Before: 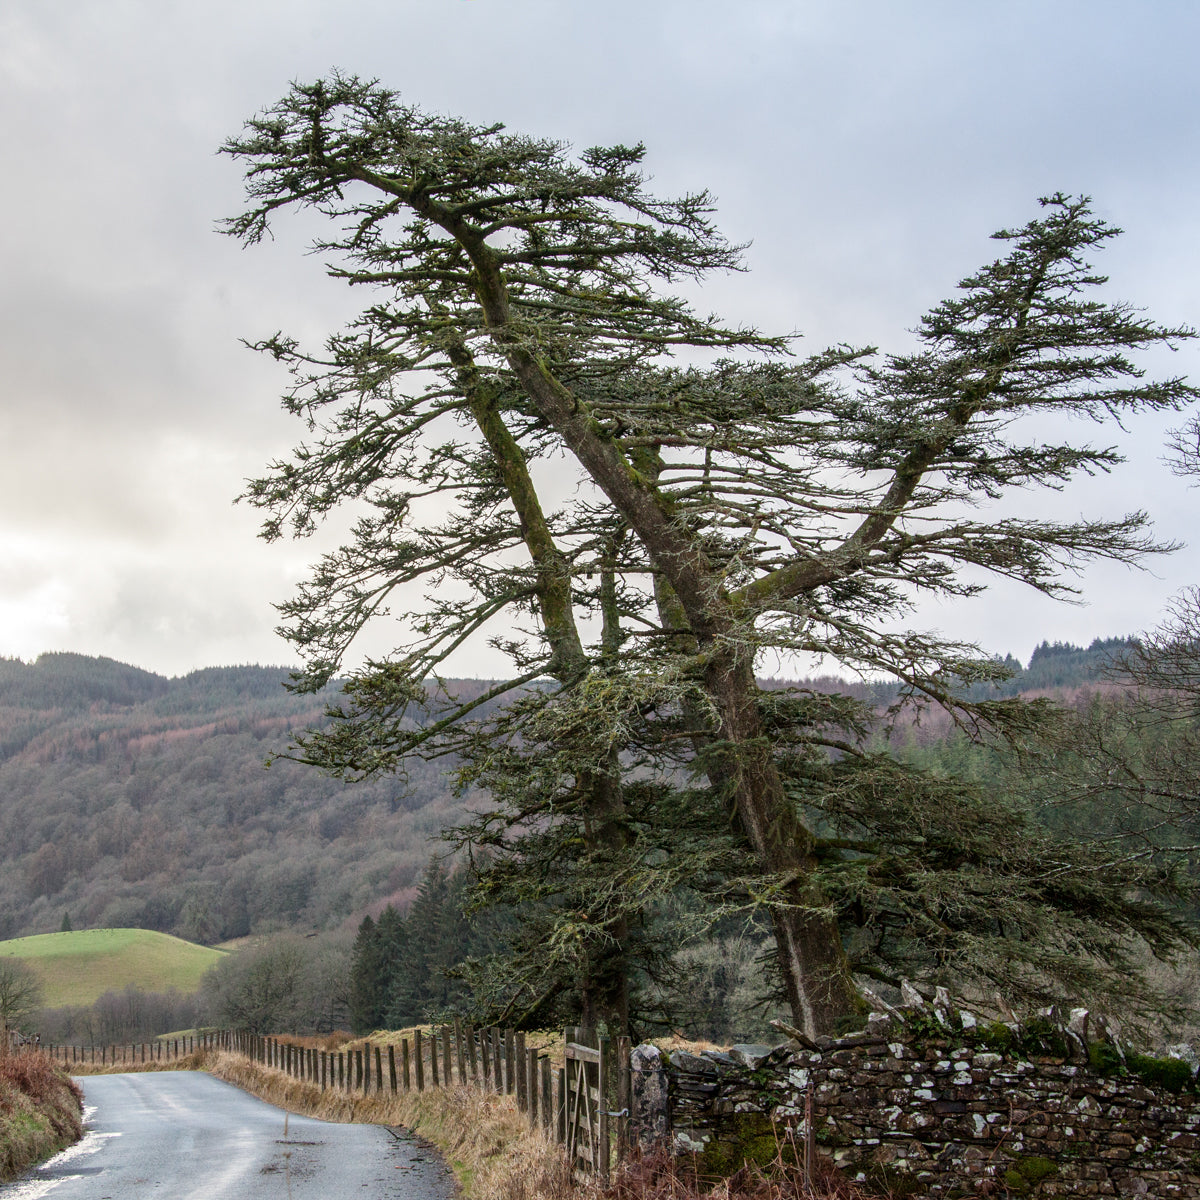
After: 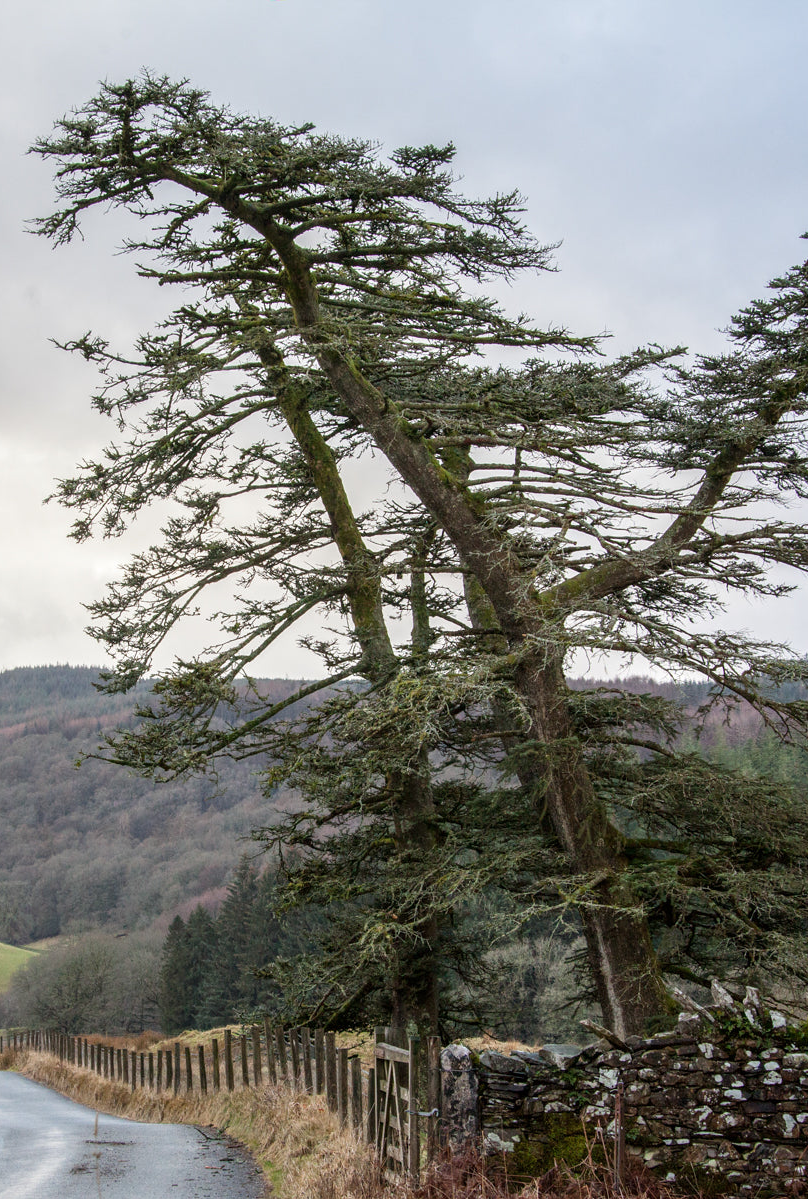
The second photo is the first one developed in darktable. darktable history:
crop and rotate: left 15.883%, right 16.782%
